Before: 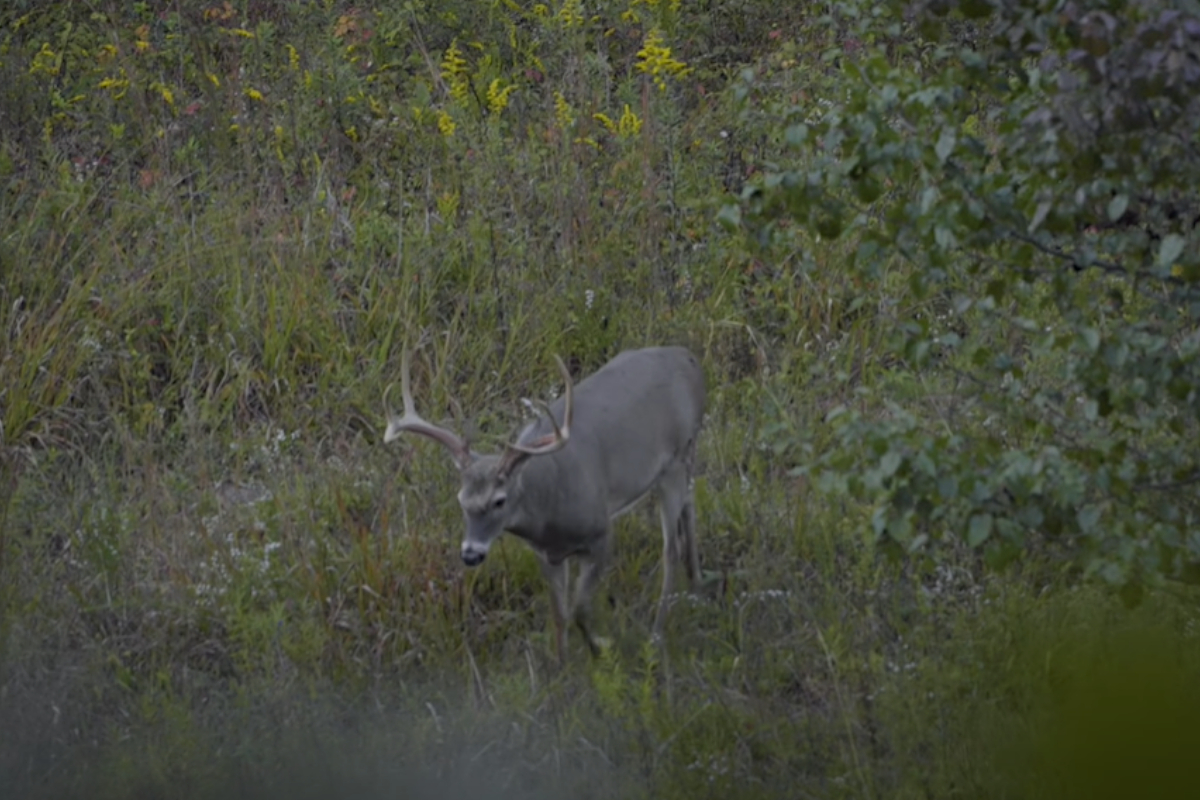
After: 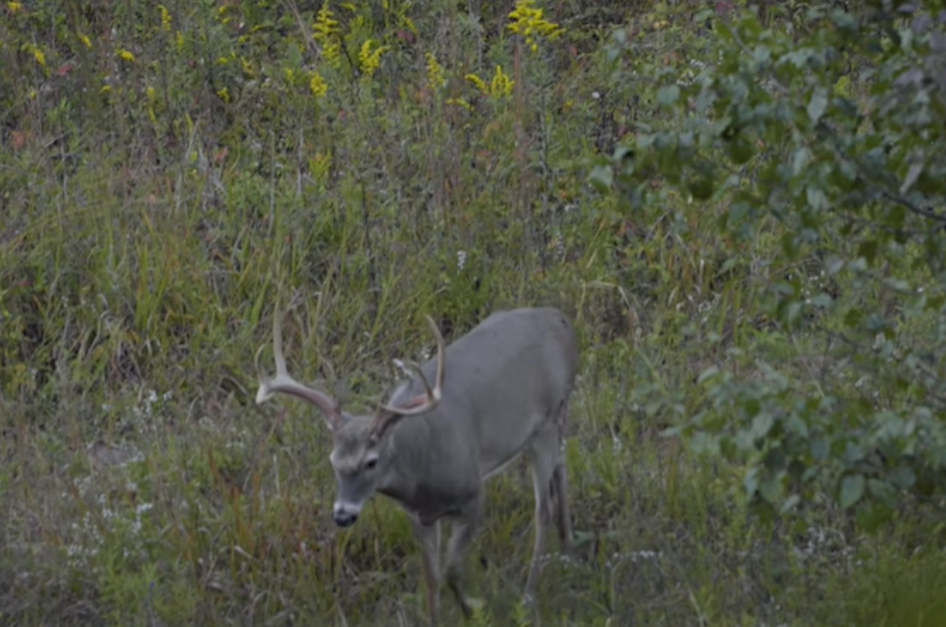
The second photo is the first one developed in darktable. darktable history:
exposure: exposure 0.202 EV, compensate highlight preservation false
crop and rotate: left 10.668%, top 5.063%, right 10.483%, bottom 16.511%
